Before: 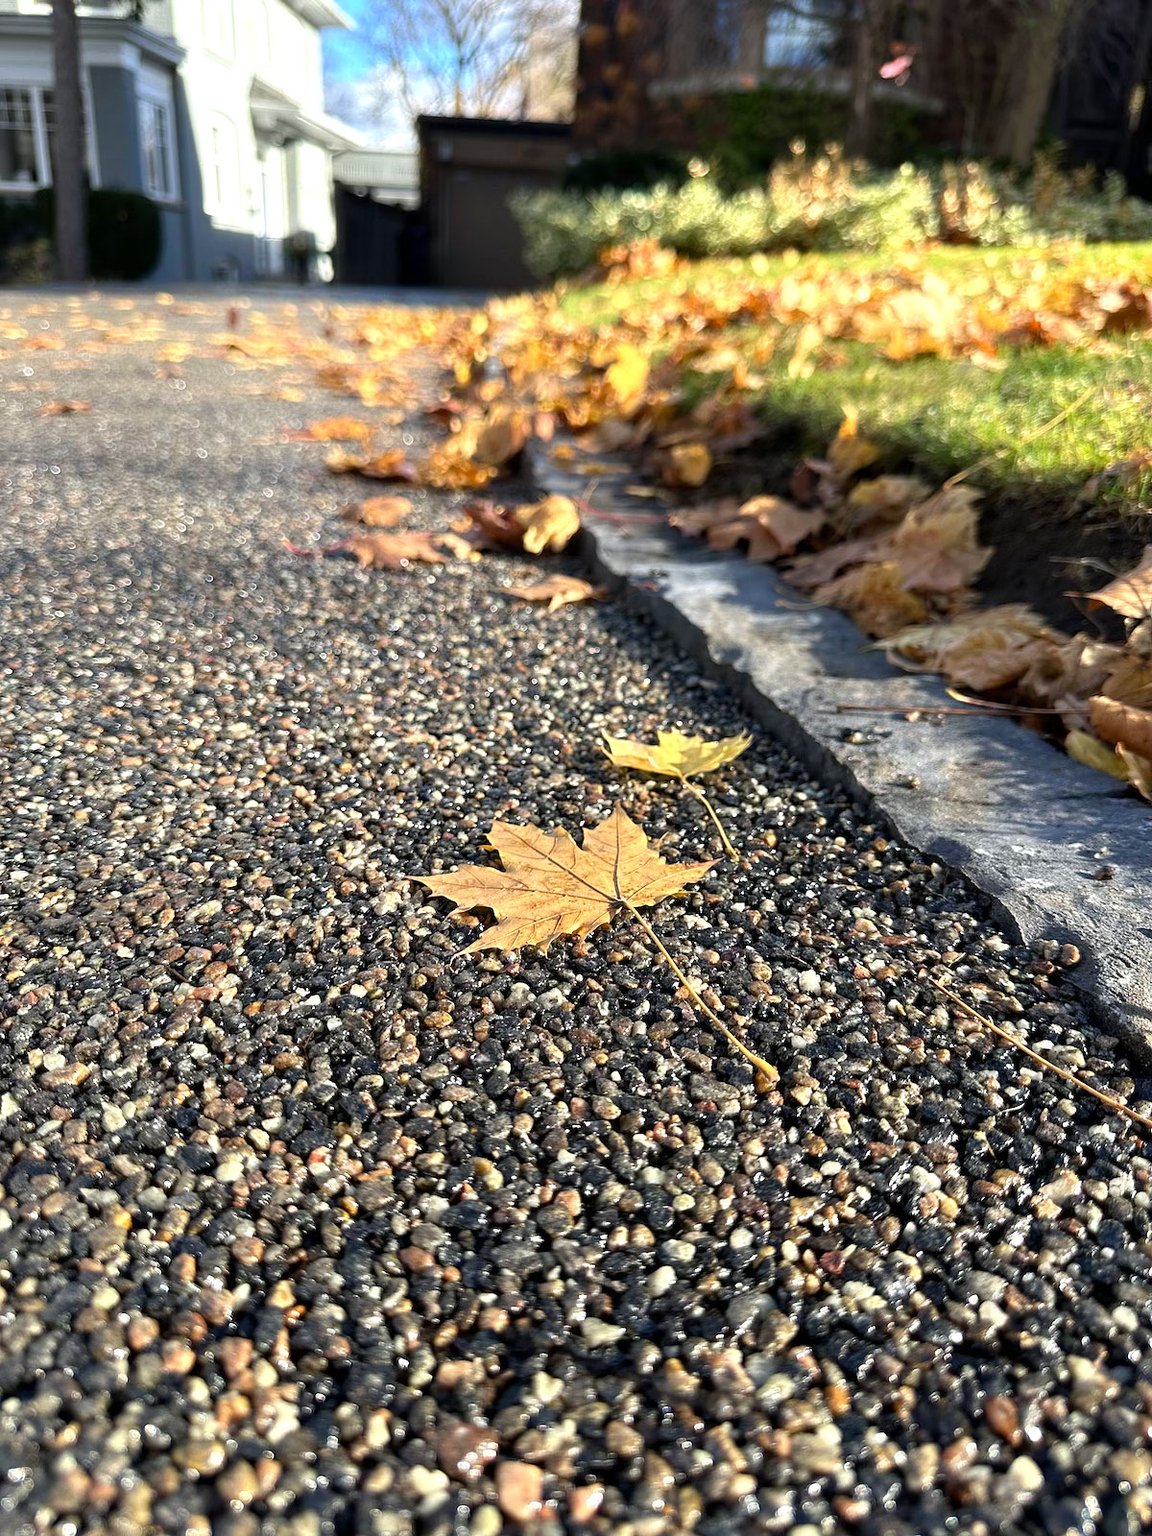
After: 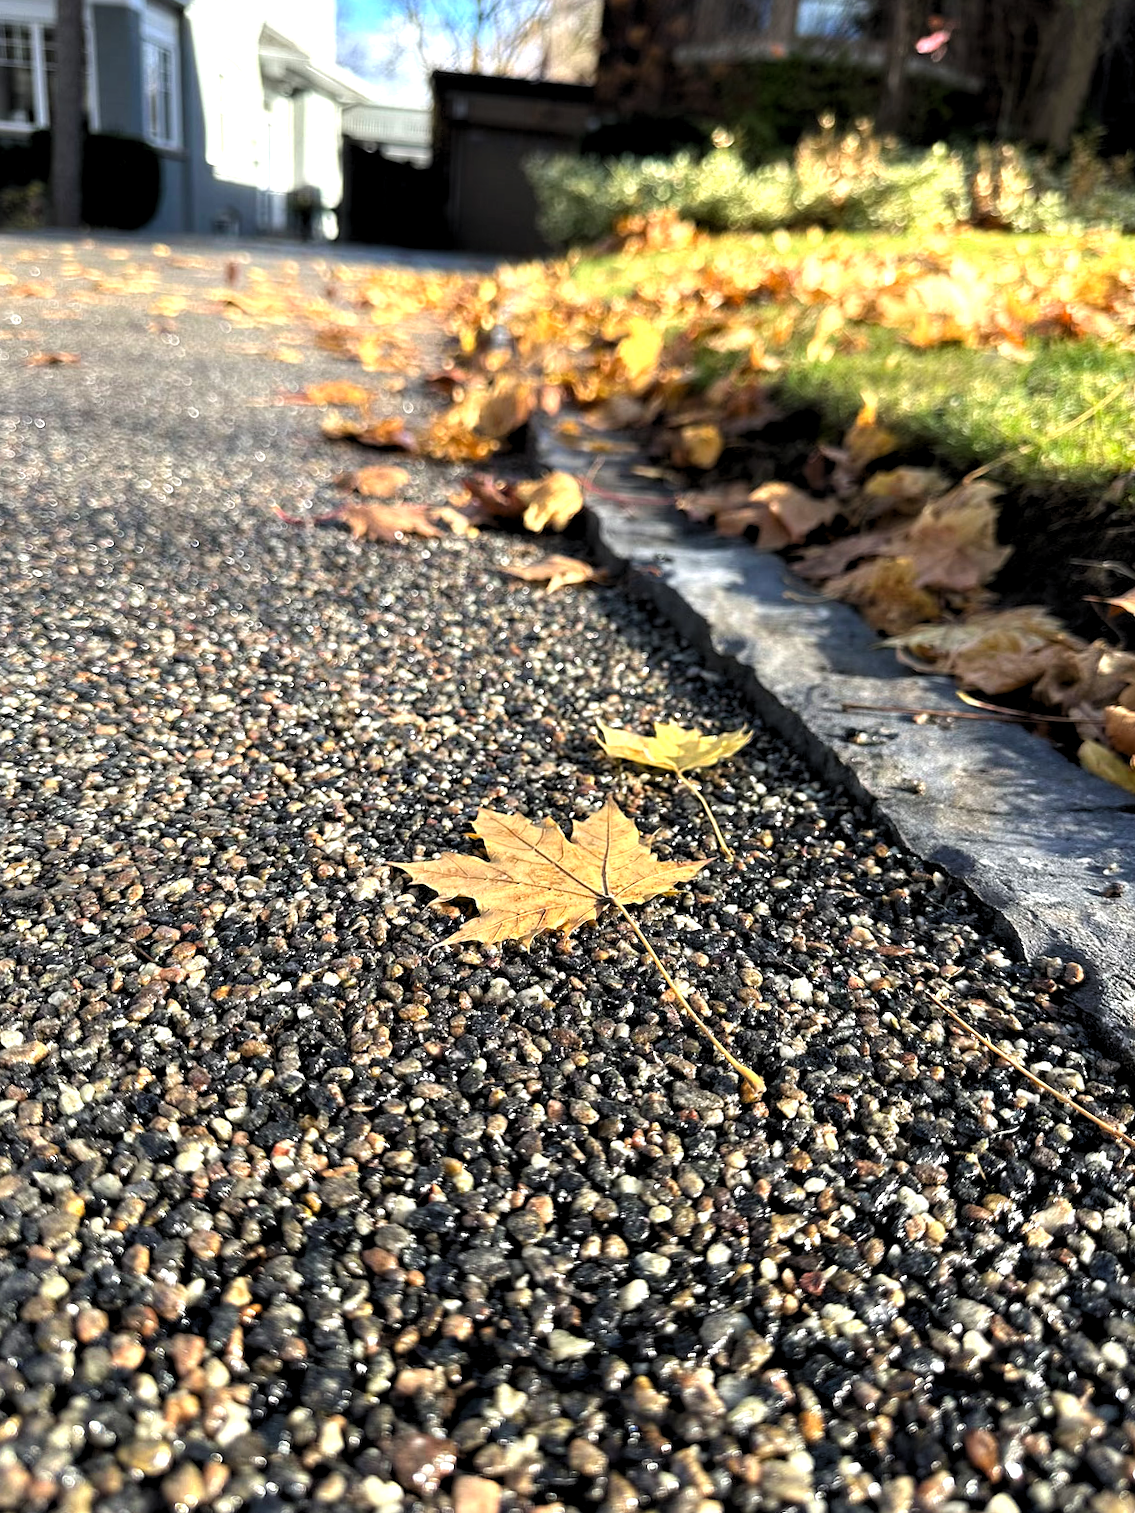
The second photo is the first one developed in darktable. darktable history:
levels: levels [0.062, 0.494, 0.925]
tone equalizer: edges refinement/feathering 500, mask exposure compensation -1.24 EV, preserve details no
crop and rotate: angle -2.5°
